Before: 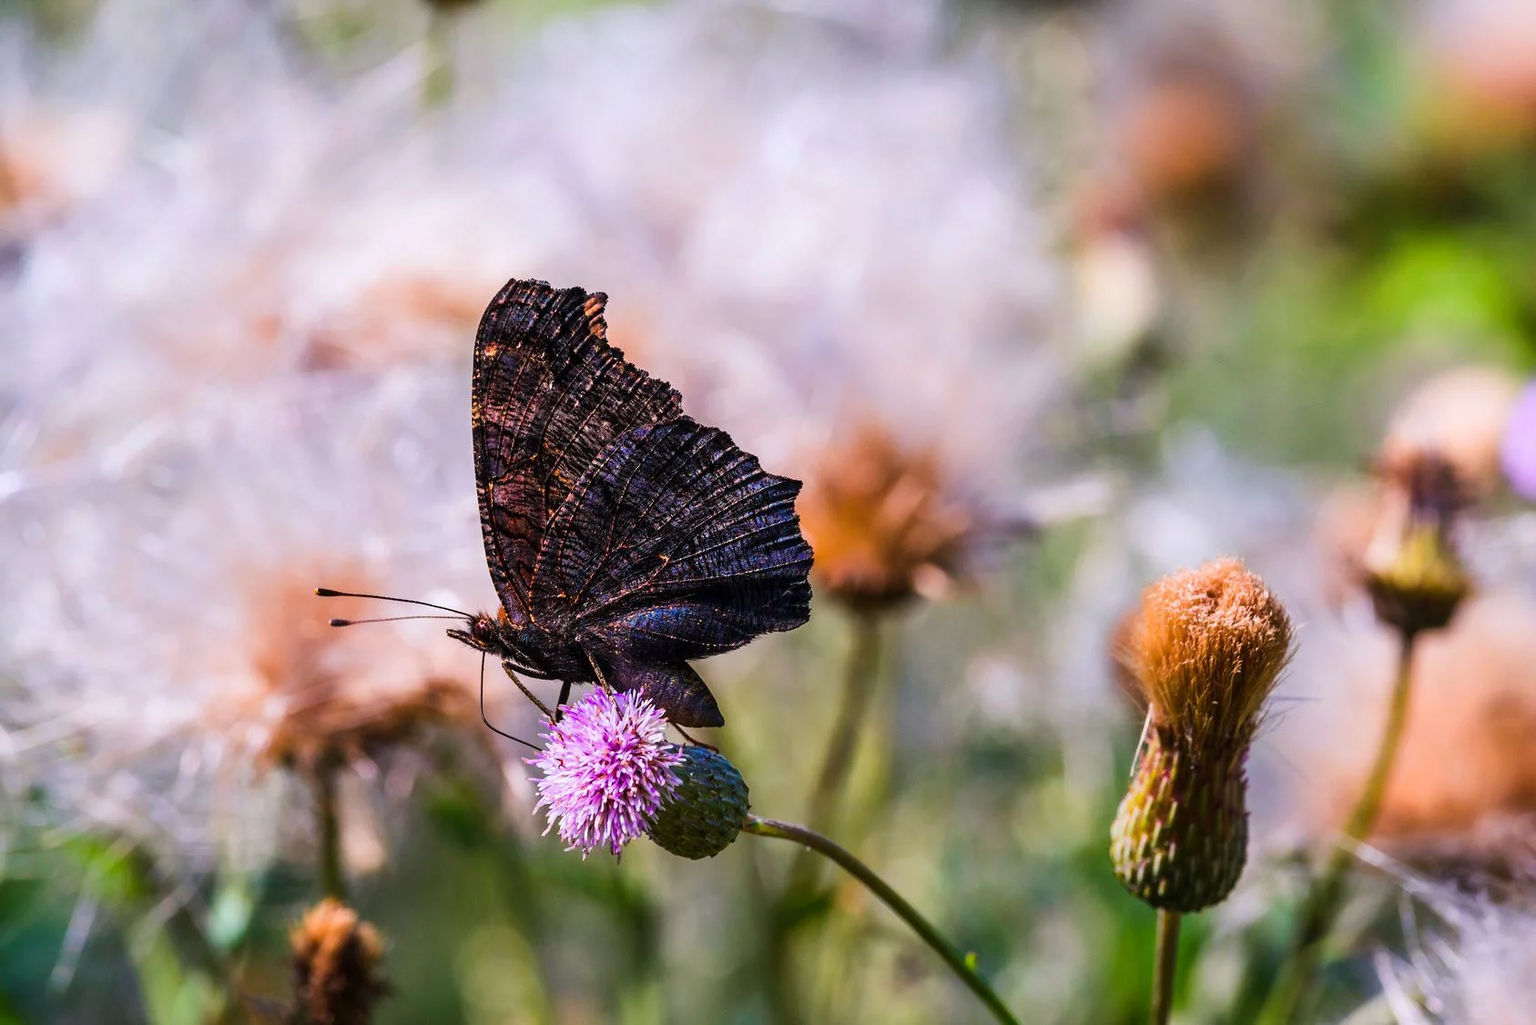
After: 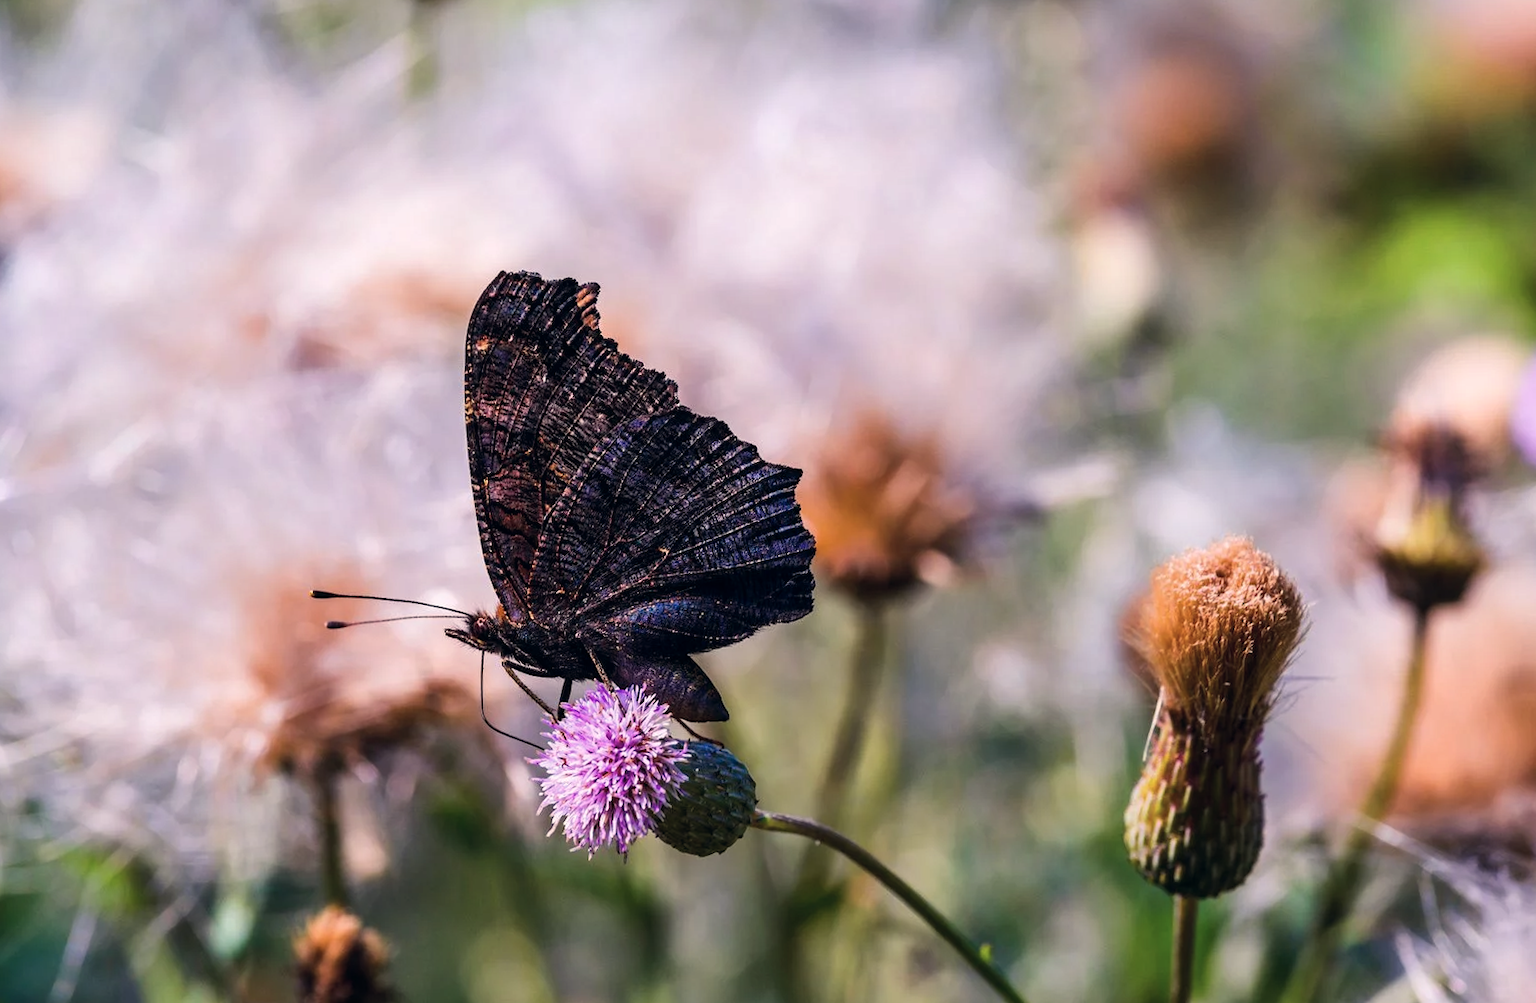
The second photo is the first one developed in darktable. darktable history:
color balance: gamma [0.9, 0.988, 0.975, 1.025], gain [1.05, 1, 1, 1]
rotate and perspective: rotation -1.42°, crop left 0.016, crop right 0.984, crop top 0.035, crop bottom 0.965
color correction: highlights a* 2.75, highlights b* 5, shadows a* -2.04, shadows b* -4.84, saturation 0.8
